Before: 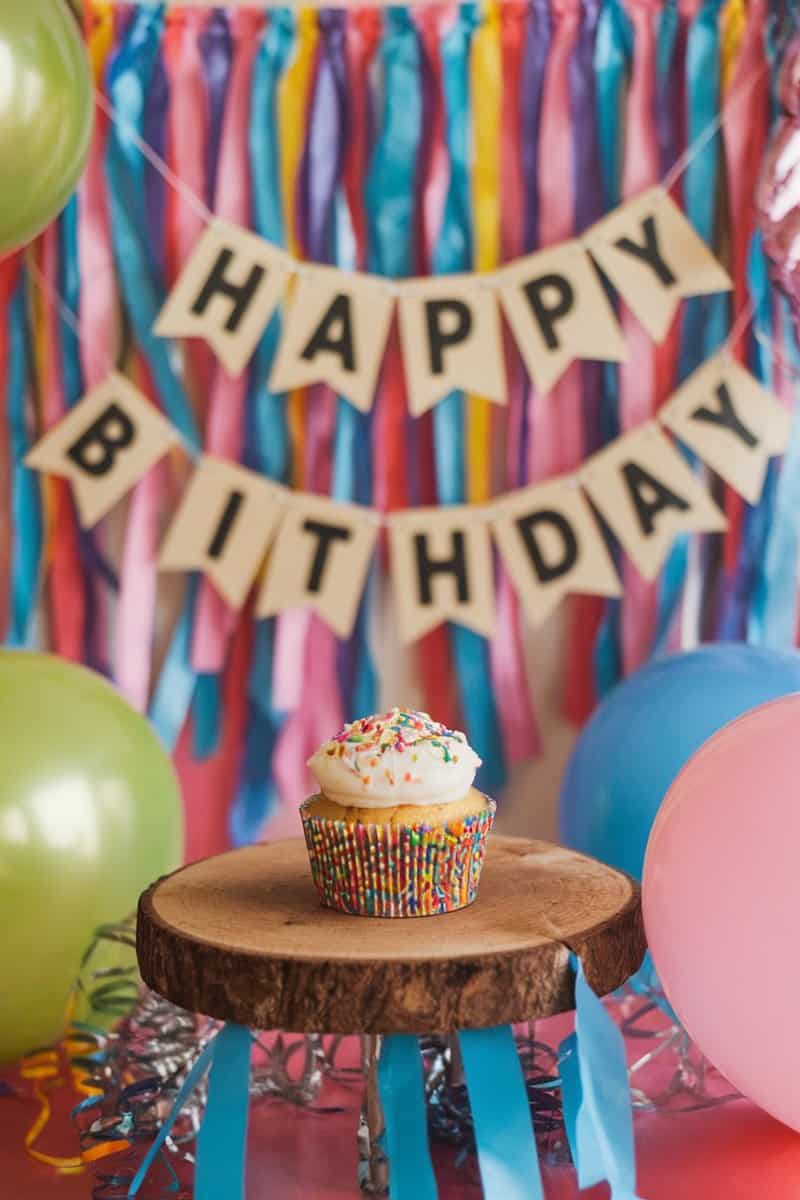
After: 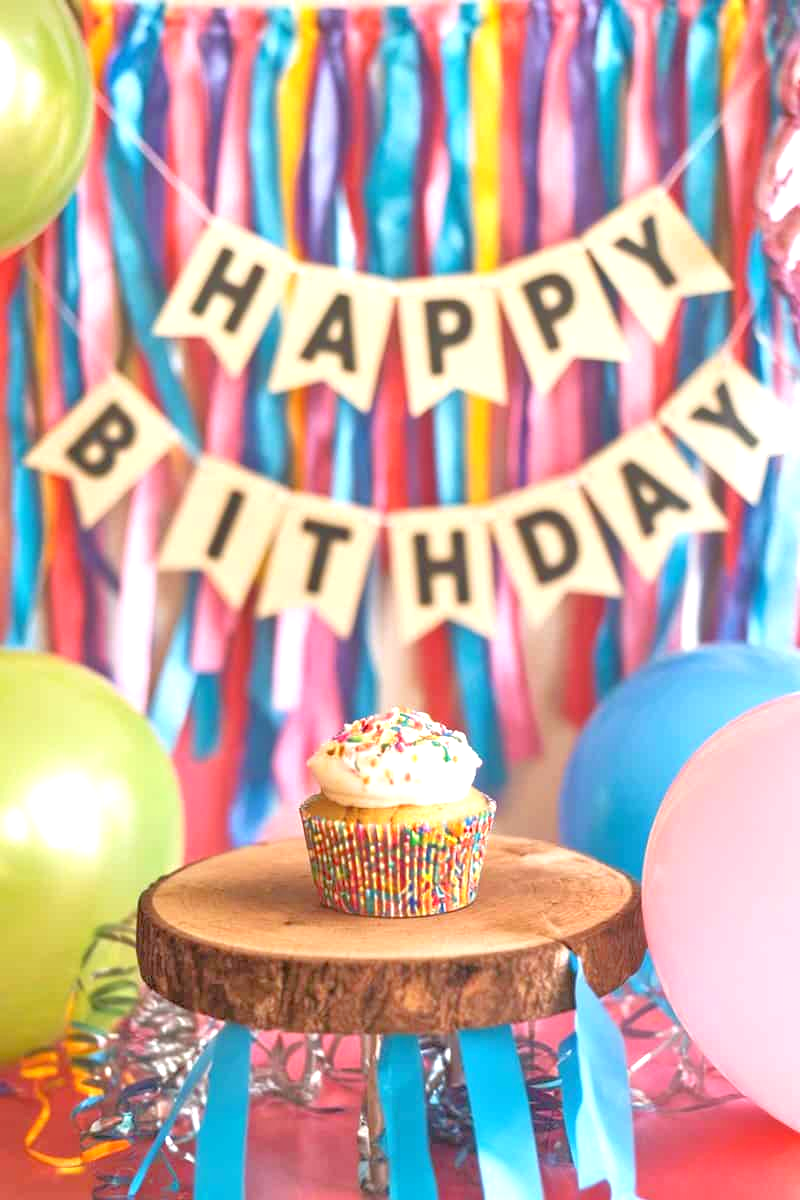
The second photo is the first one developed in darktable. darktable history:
exposure: black level correction 0.001, exposure 0.955 EV, compensate exposure bias true, compensate highlight preservation false
tone equalizer: -7 EV 0.15 EV, -6 EV 0.6 EV, -5 EV 1.15 EV, -4 EV 1.33 EV, -3 EV 1.15 EV, -2 EV 0.6 EV, -1 EV 0.15 EV, mask exposure compensation -0.5 EV
